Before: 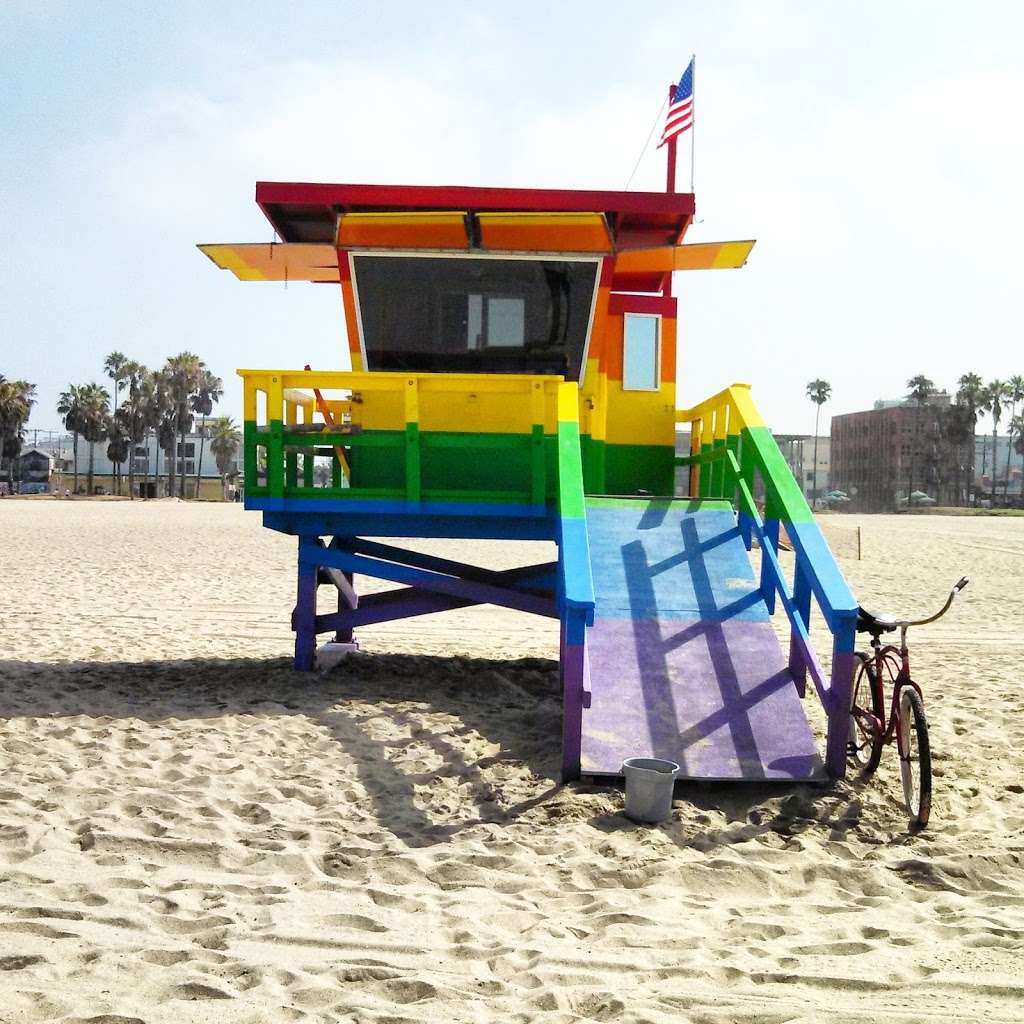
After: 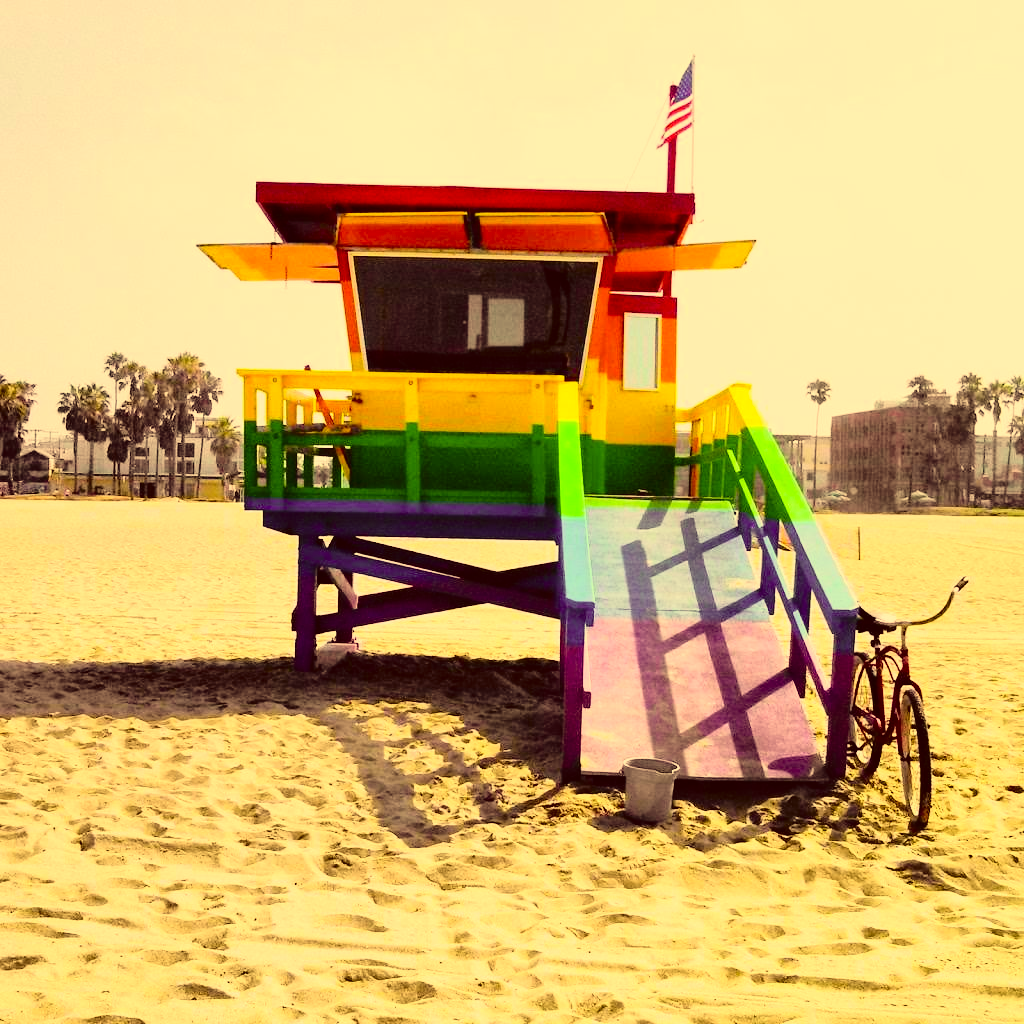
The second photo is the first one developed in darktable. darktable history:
tone curve: curves: ch0 [(0, 0.014) (0.17, 0.099) (0.392, 0.438) (0.725, 0.828) (0.872, 0.918) (1, 0.981)]; ch1 [(0, 0) (0.402, 0.36) (0.489, 0.491) (0.5, 0.503) (0.515, 0.52) (0.545, 0.572) (0.615, 0.662) (0.701, 0.725) (1, 1)]; ch2 [(0, 0) (0.42, 0.458) (0.485, 0.499) (0.503, 0.503) (0.531, 0.542) (0.561, 0.594) (0.644, 0.694) (0.717, 0.753) (1, 0.991)], color space Lab, independent channels
color correction: highlights a* 10.12, highlights b* 39.04, shadows a* 14.62, shadows b* 3.37
